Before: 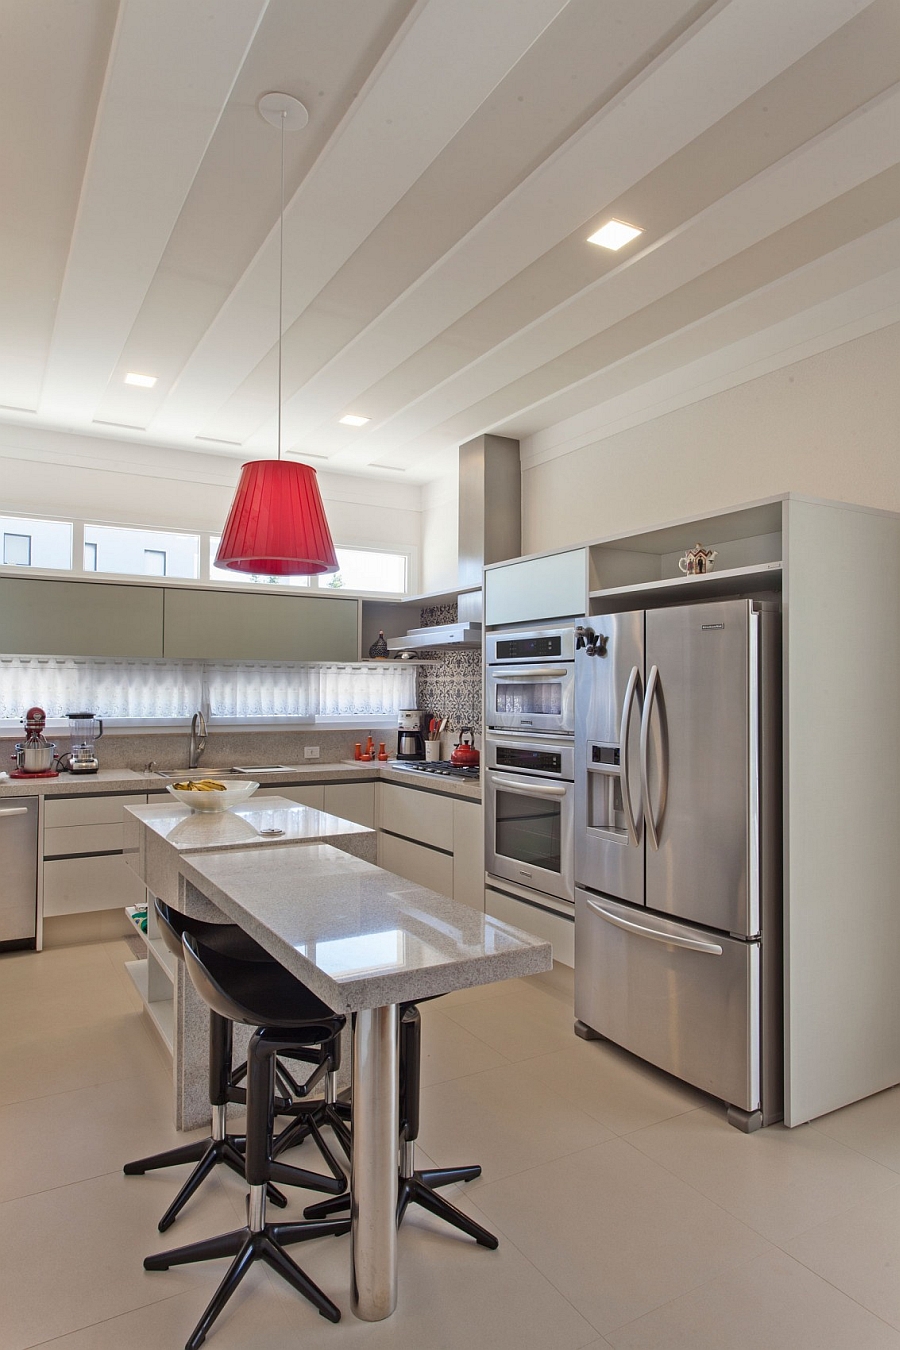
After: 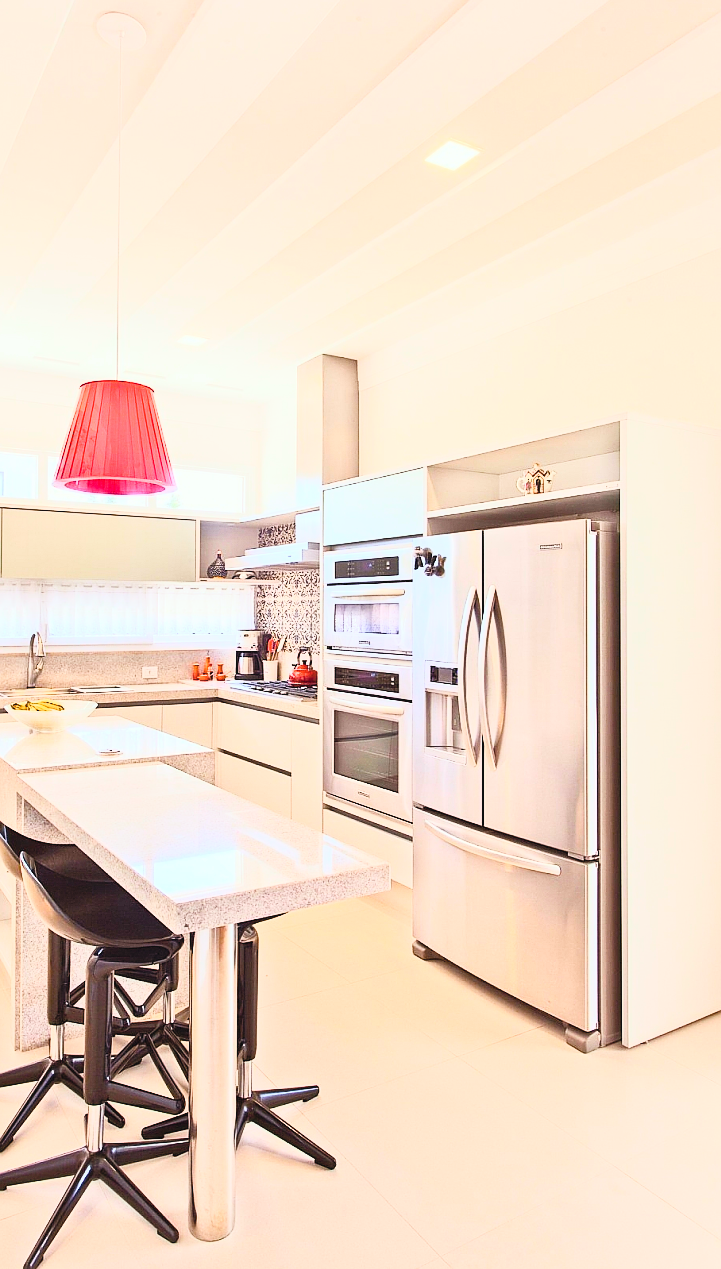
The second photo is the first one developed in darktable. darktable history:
sharpen: radius 1.011
crop and rotate: left 18.109%, top 5.955%, right 1.693%
tone curve: curves: ch0 [(0, 0.039) (0.104, 0.094) (0.285, 0.301) (0.689, 0.764) (0.89, 0.926) (0.994, 0.971)]; ch1 [(0, 0) (0.337, 0.249) (0.437, 0.411) (0.485, 0.487) (0.515, 0.514) (0.566, 0.563) (0.641, 0.655) (1, 1)]; ch2 [(0, 0) (0.314, 0.301) (0.421, 0.411) (0.502, 0.505) (0.528, 0.54) (0.557, 0.555) (0.612, 0.583) (0.722, 0.67) (1, 1)], color space Lab, linked channels, preserve colors none
exposure: black level correction 0, exposure 0.698 EV, compensate exposure bias true, compensate highlight preservation false
contrast brightness saturation: contrast 0.382, brightness 0.52
color balance rgb: power › chroma 1.073%, power › hue 26.67°, perceptual saturation grading › global saturation 20%, perceptual saturation grading › highlights -25.769%, perceptual saturation grading › shadows 49.65%, global vibrance 20%
